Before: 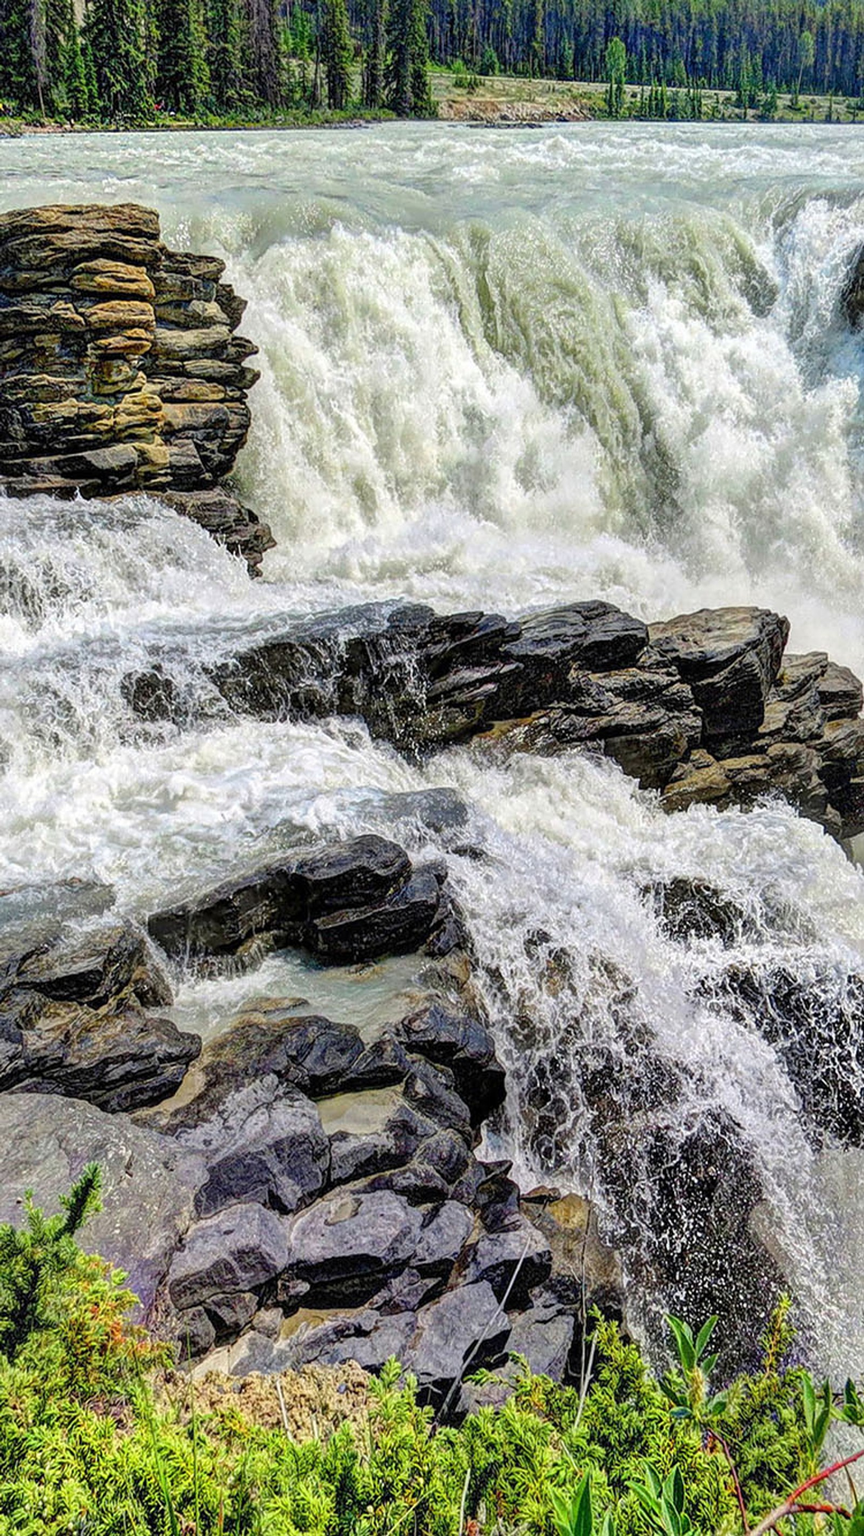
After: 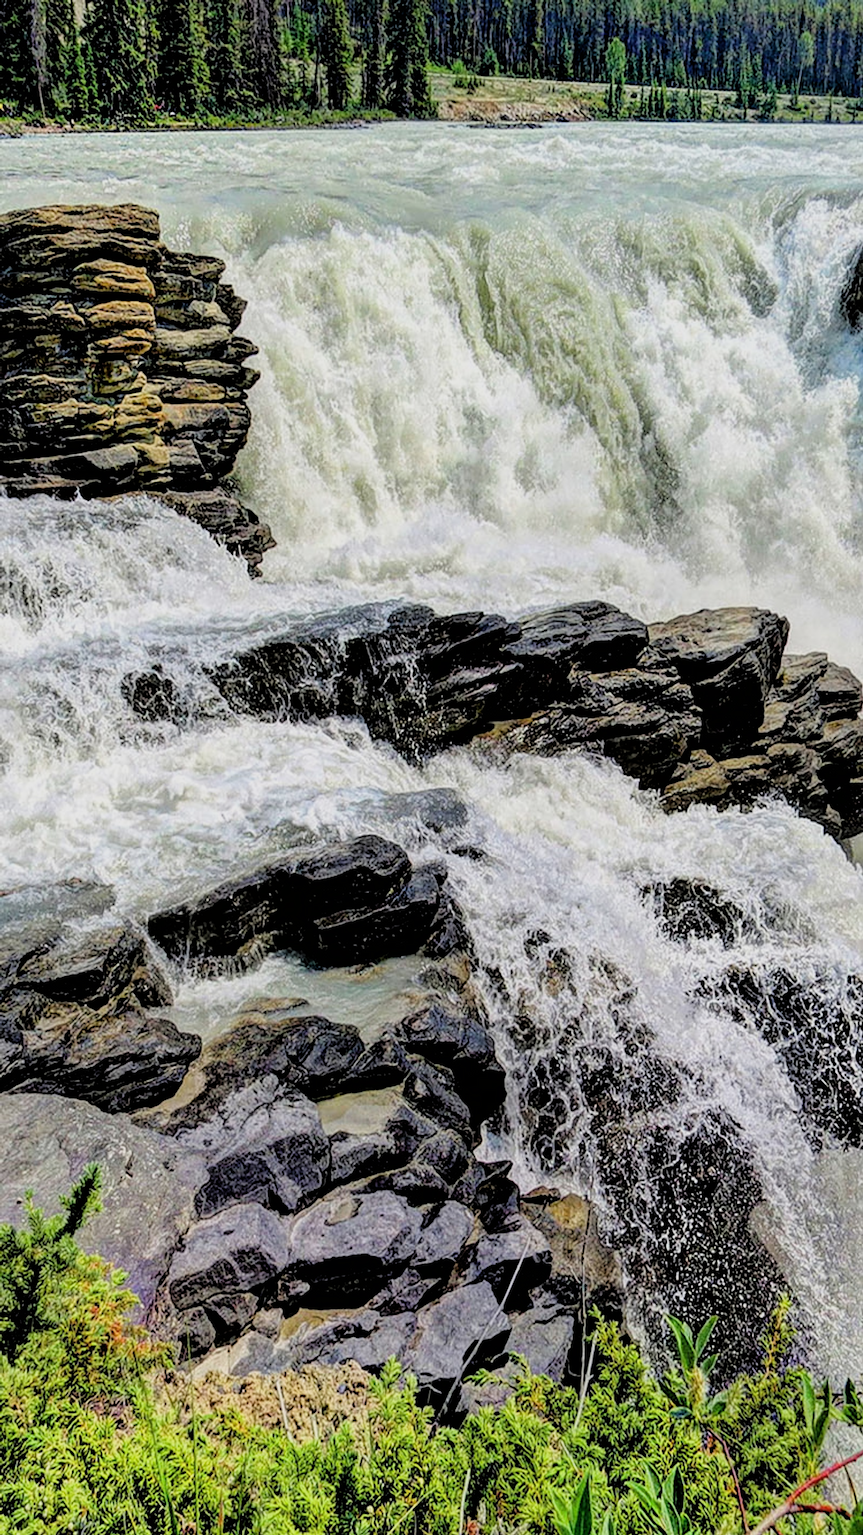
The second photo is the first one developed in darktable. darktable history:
filmic rgb: black relative exposure -3.41 EV, white relative exposure 3.45 EV, hardness 2.36, contrast 1.104
